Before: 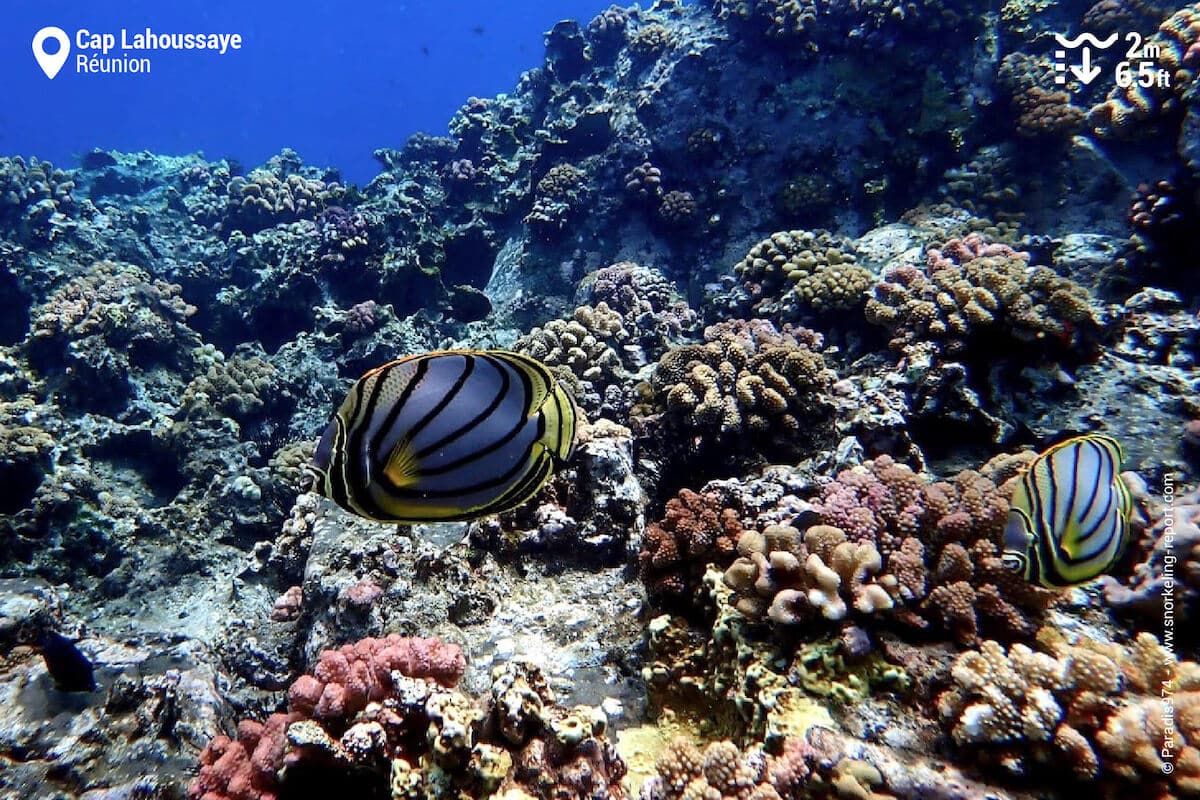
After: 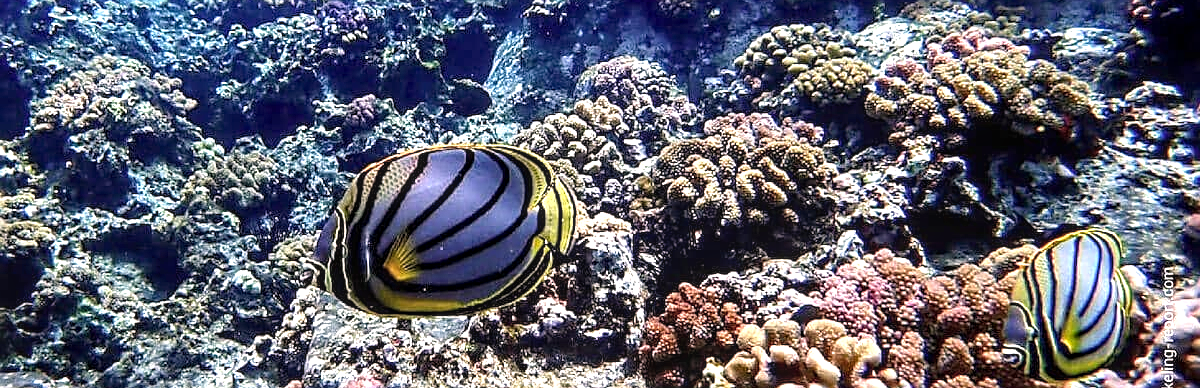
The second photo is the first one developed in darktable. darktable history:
crop and rotate: top 25.872%, bottom 25.614%
exposure: exposure 0.782 EV, compensate highlight preservation false
color correction: highlights a* 7.84, highlights b* 3.77
sharpen: on, module defaults
color balance rgb: linear chroma grading › global chroma 8.764%, perceptual saturation grading › global saturation 0.482%, global vibrance 20%
contrast brightness saturation: saturation -0.091
local contrast: highlights 61%, detail 143%, midtone range 0.421
